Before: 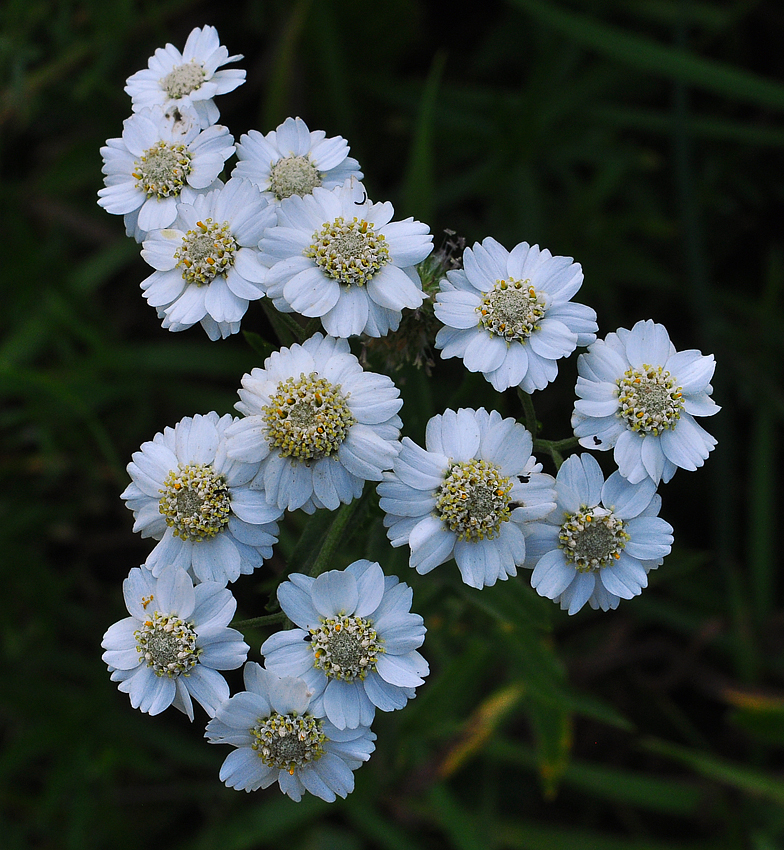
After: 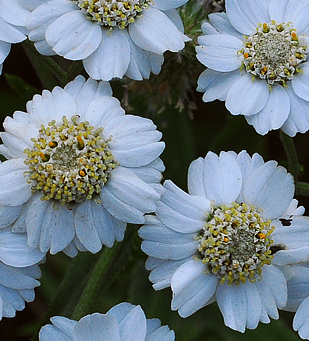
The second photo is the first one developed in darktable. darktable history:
color correction: highlights a* -2.98, highlights b* -2.48, shadows a* 2.06, shadows b* 2.91
crop: left 30.382%, top 30.323%, right 30.143%, bottom 29.51%
